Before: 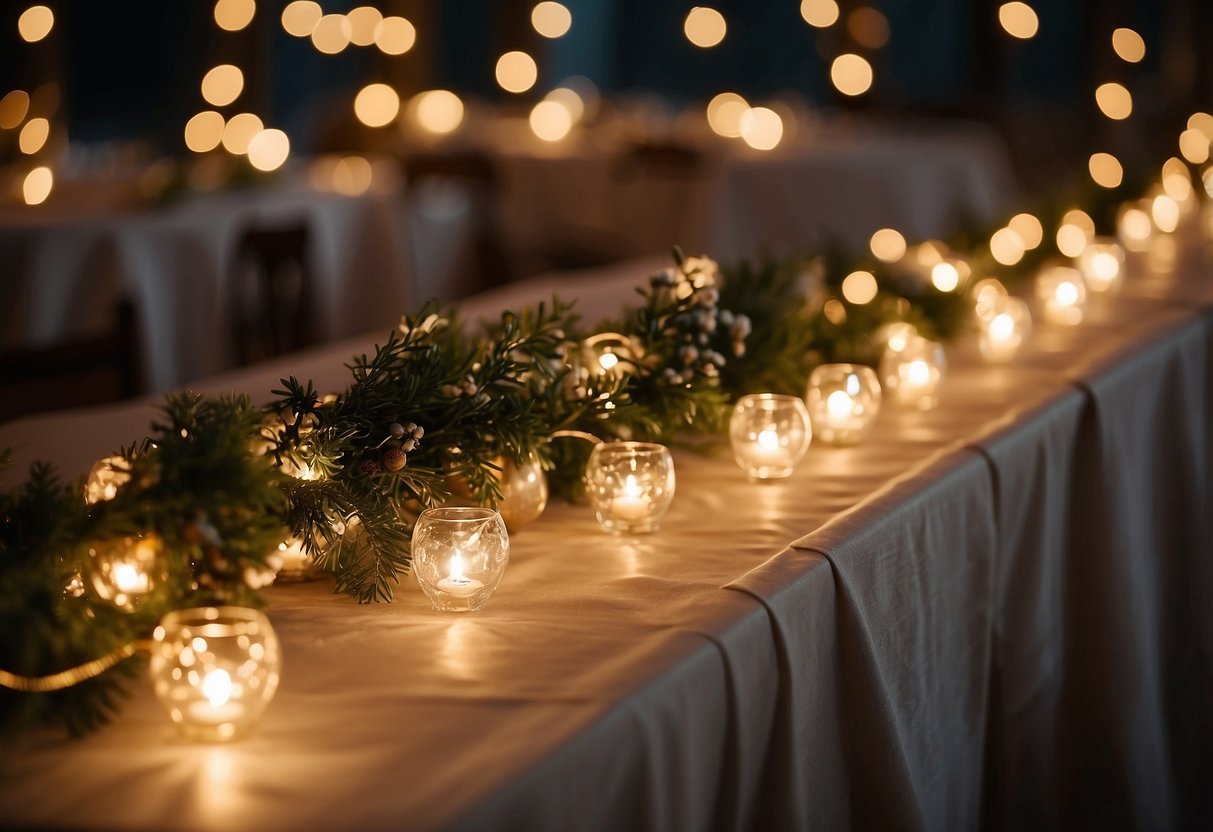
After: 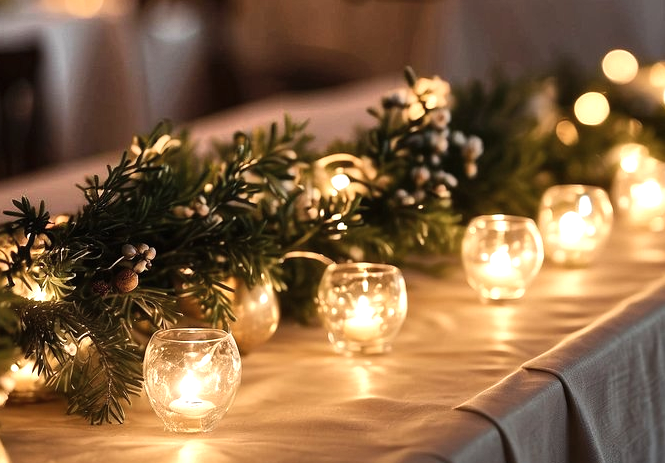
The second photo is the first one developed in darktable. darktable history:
crop and rotate: left 22.113%, top 21.627%, right 23.004%, bottom 22.666%
tone equalizer: -8 EV -0.402 EV, -7 EV -0.354 EV, -6 EV -0.321 EV, -5 EV -0.195 EV, -3 EV 0.213 EV, -2 EV 0.307 EV, -1 EV 0.404 EV, +0 EV 0.418 EV, edges refinement/feathering 500, mask exposure compensation -1.57 EV, preserve details no
shadows and highlights: radius 113.39, shadows 51.27, white point adjustment 9.11, highlights -2.83, soften with gaussian
